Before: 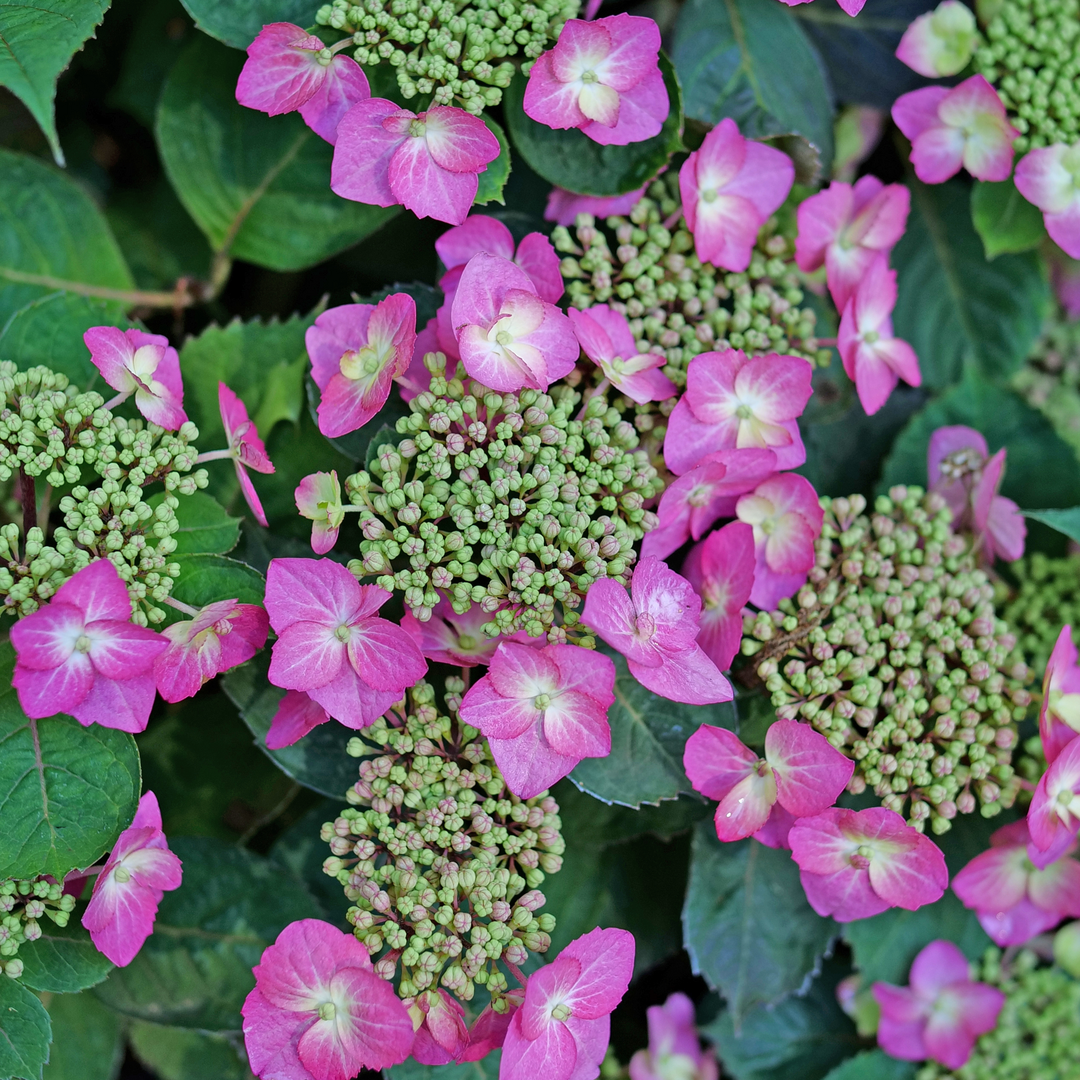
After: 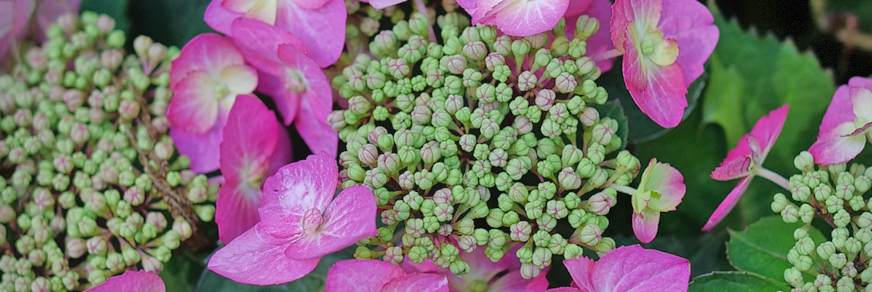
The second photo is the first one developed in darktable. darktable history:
crop and rotate: angle 16.12°, top 30.835%, bottom 35.653%
vignetting: dithering 8-bit output, unbound false
contrast equalizer: y [[0.5, 0.486, 0.447, 0.446, 0.489, 0.5], [0.5 ×6], [0.5 ×6], [0 ×6], [0 ×6]]
